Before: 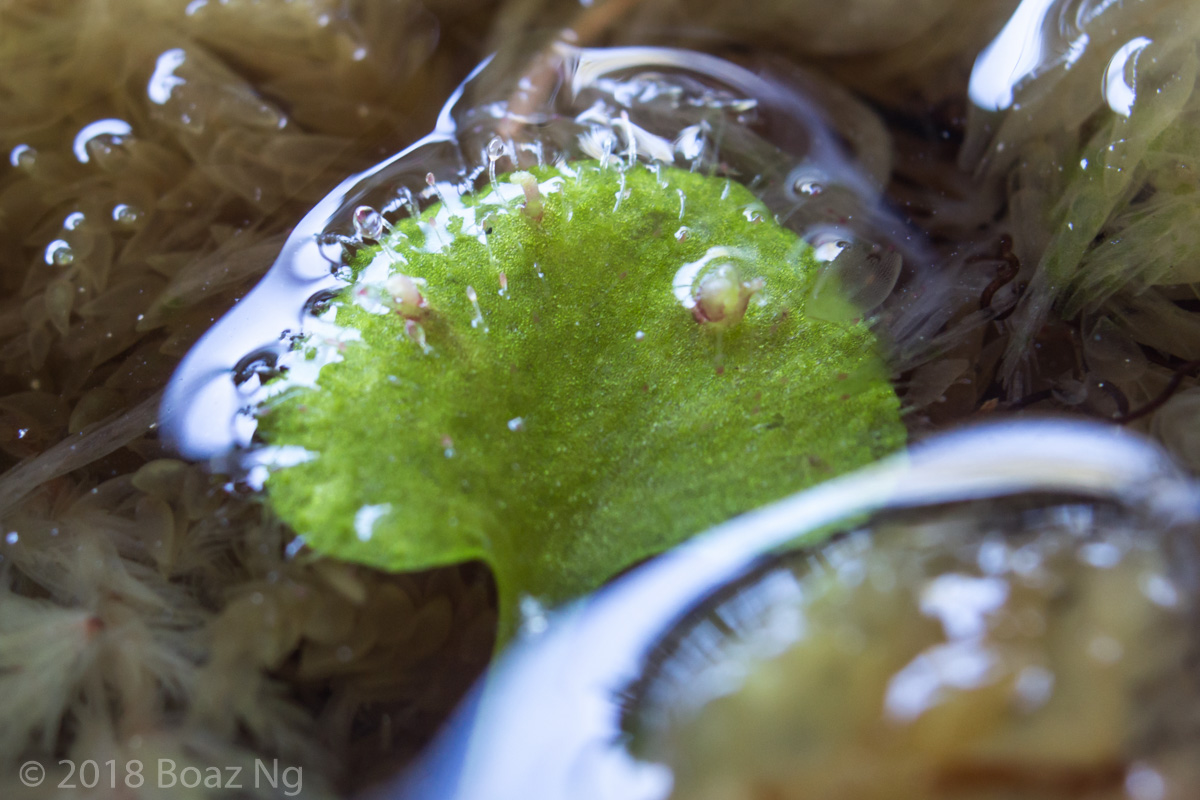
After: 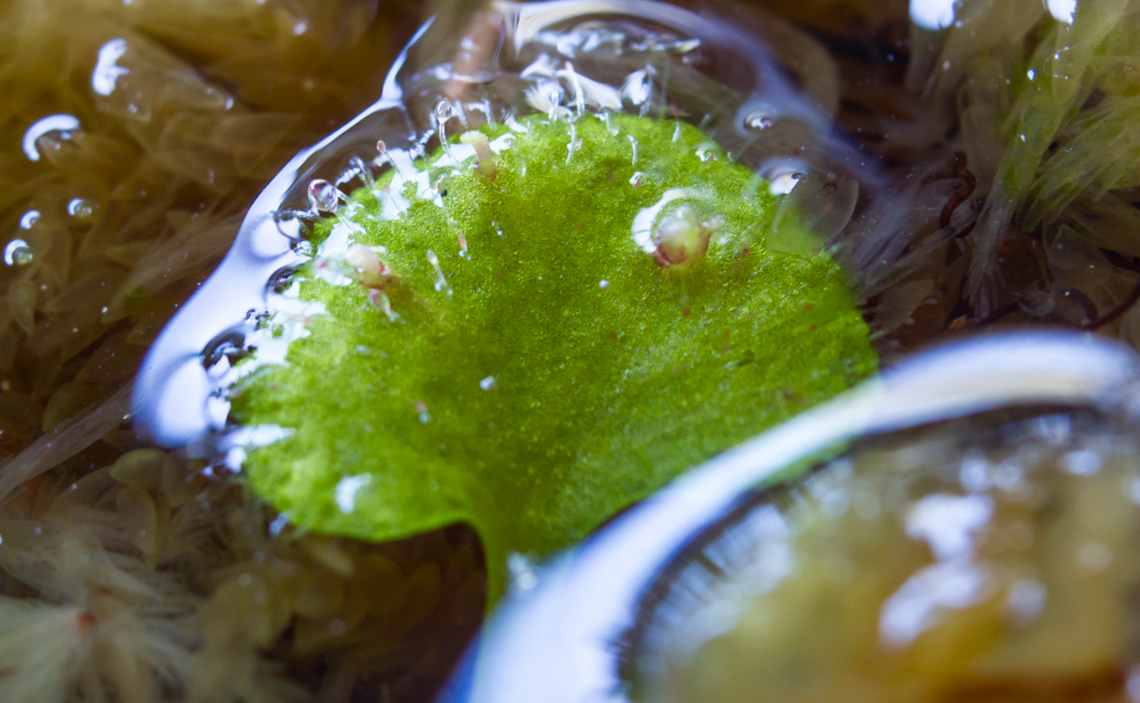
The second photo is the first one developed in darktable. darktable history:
rotate and perspective: rotation -5°, crop left 0.05, crop right 0.952, crop top 0.11, crop bottom 0.89
color balance rgb: perceptual saturation grading › global saturation 20%, perceptual saturation grading › highlights -25%, perceptual saturation grading › shadows 50%
